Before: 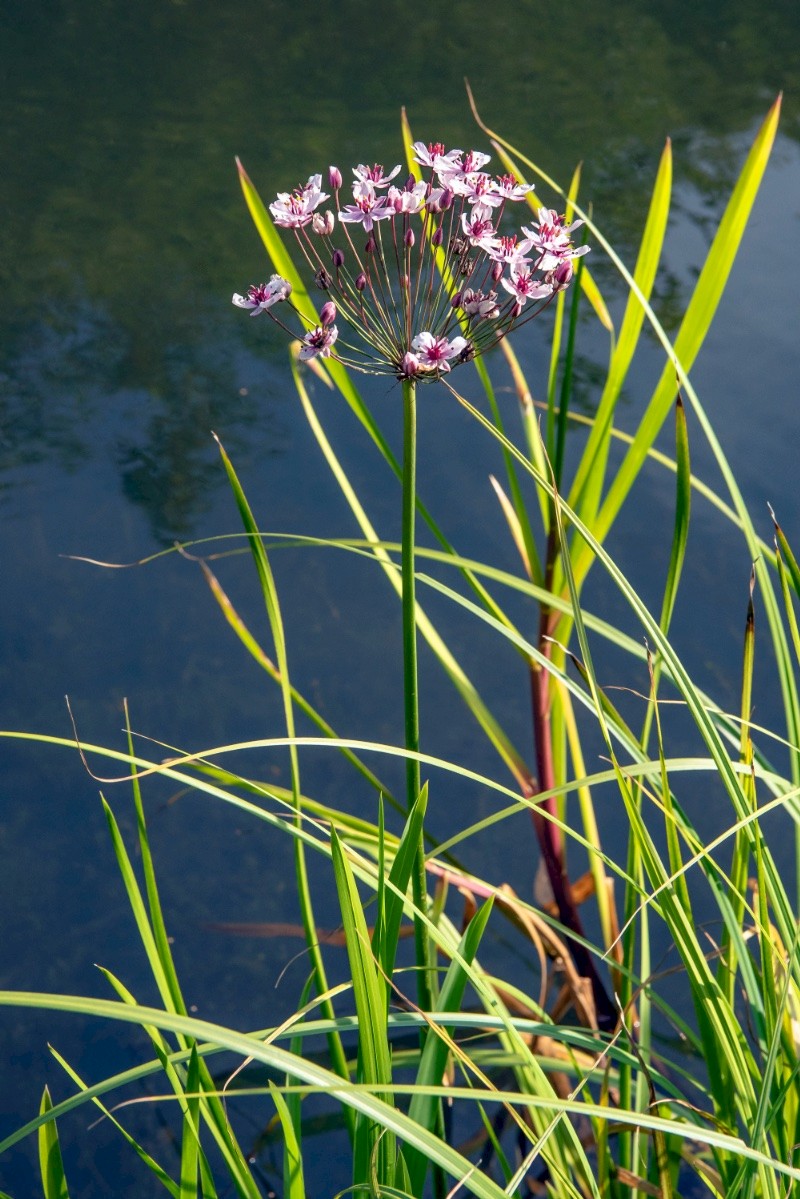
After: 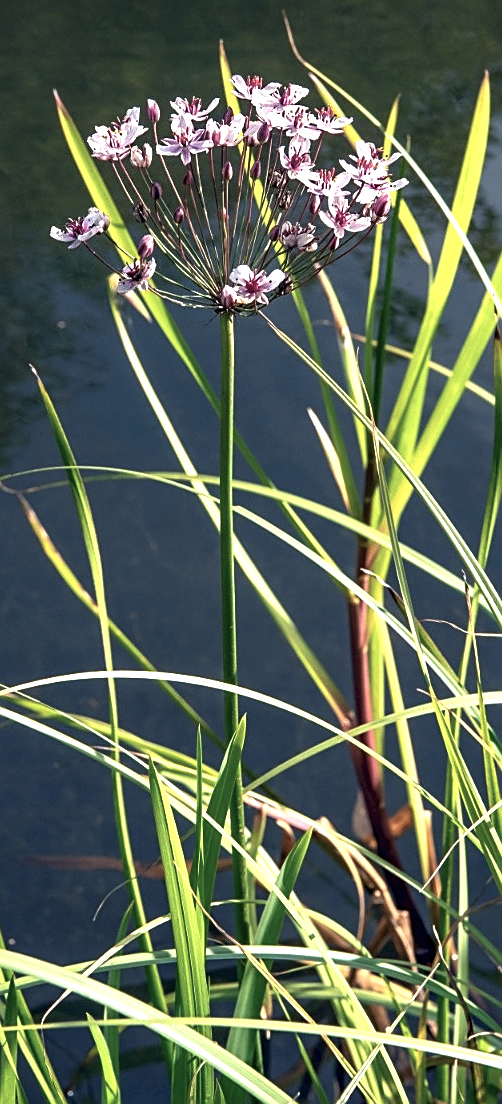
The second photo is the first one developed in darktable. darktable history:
tone equalizer: on, module defaults
color balance rgb: shadows fall-off 101.983%, linear chroma grading › global chroma 0.708%, perceptual saturation grading › global saturation -32.309%, perceptual brilliance grading › global brilliance 21.654%, perceptual brilliance grading › shadows -34.349%, mask middle-gray fulcrum 22.247%, global vibrance 20%
crop and rotate: left 22.801%, top 5.631%, right 14.41%, bottom 2.291%
sharpen: amount 0.49
